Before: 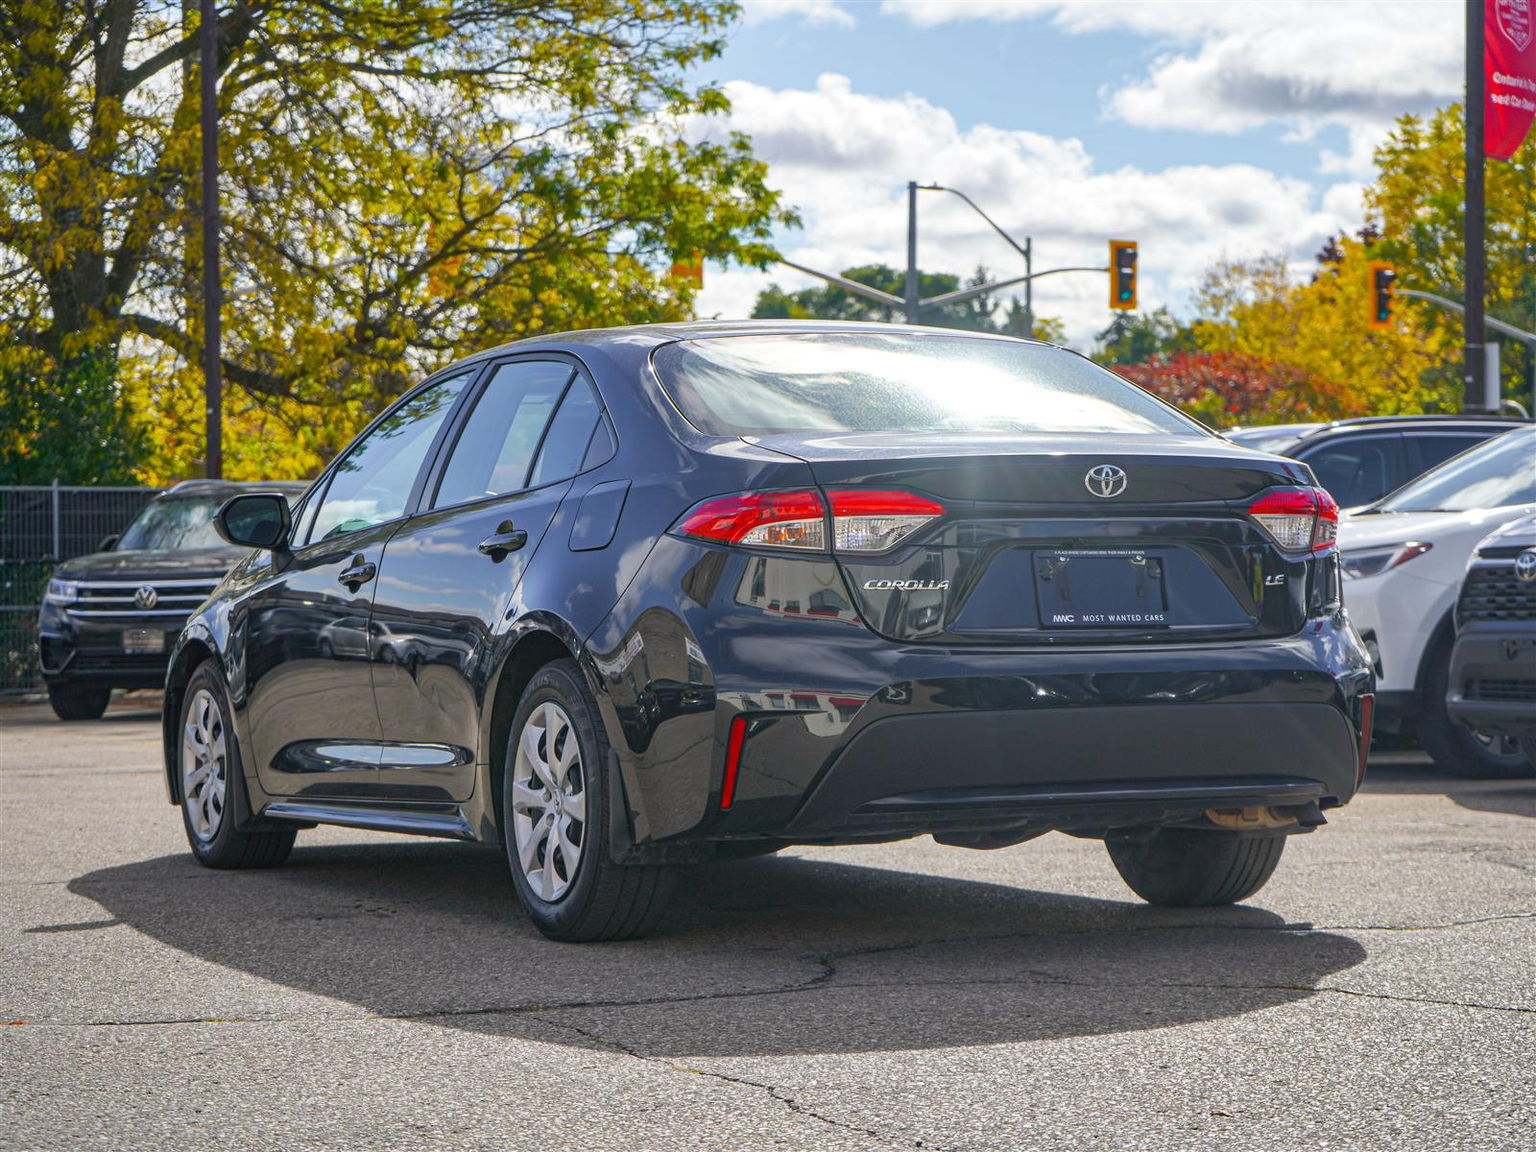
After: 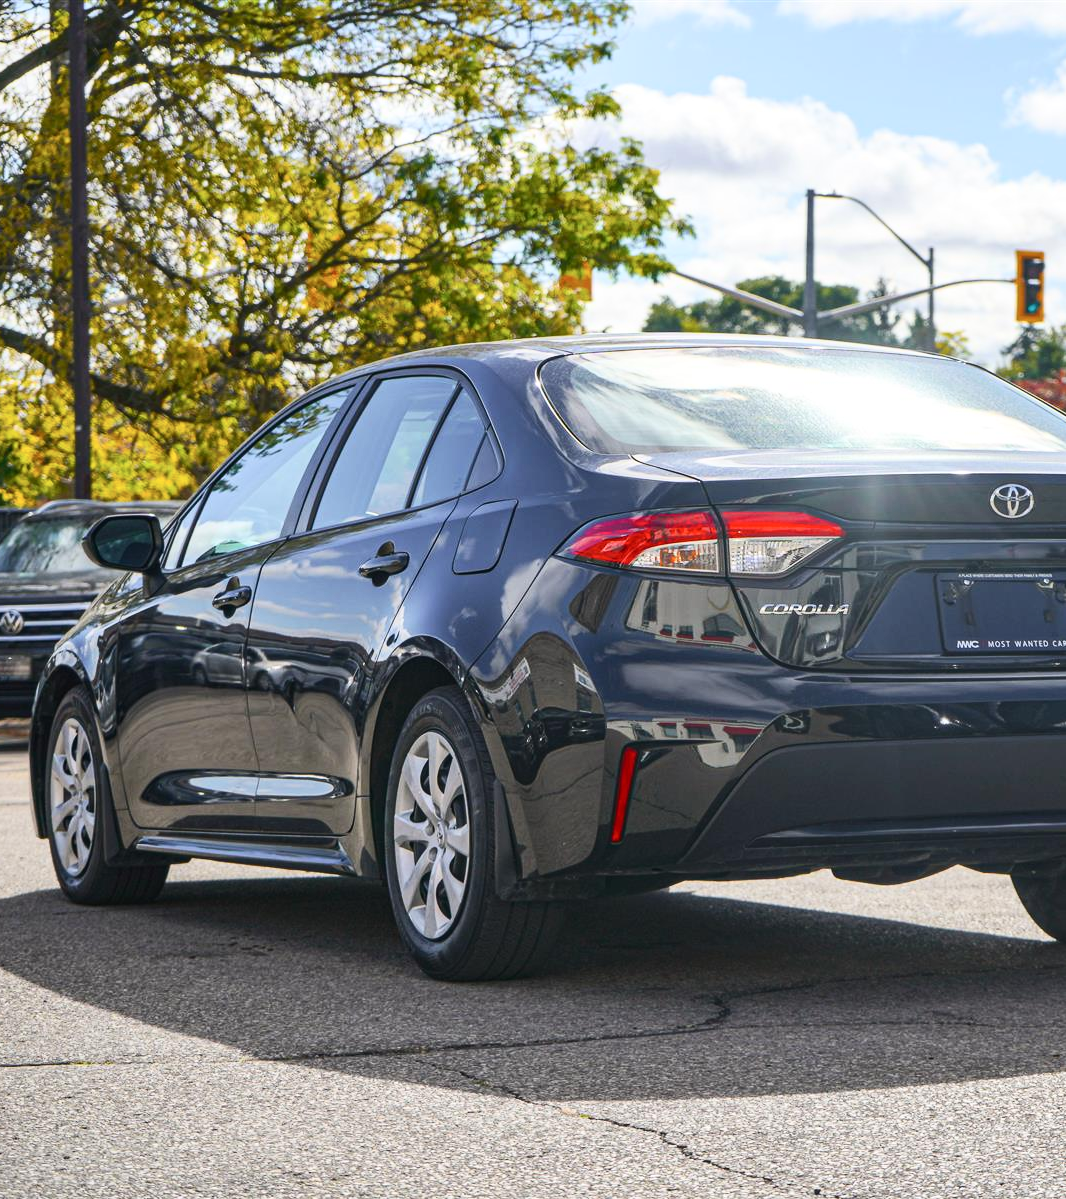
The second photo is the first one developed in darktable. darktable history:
crop and rotate: left 8.786%, right 24.548%
contrast brightness saturation: contrast 0.24, brightness 0.09
